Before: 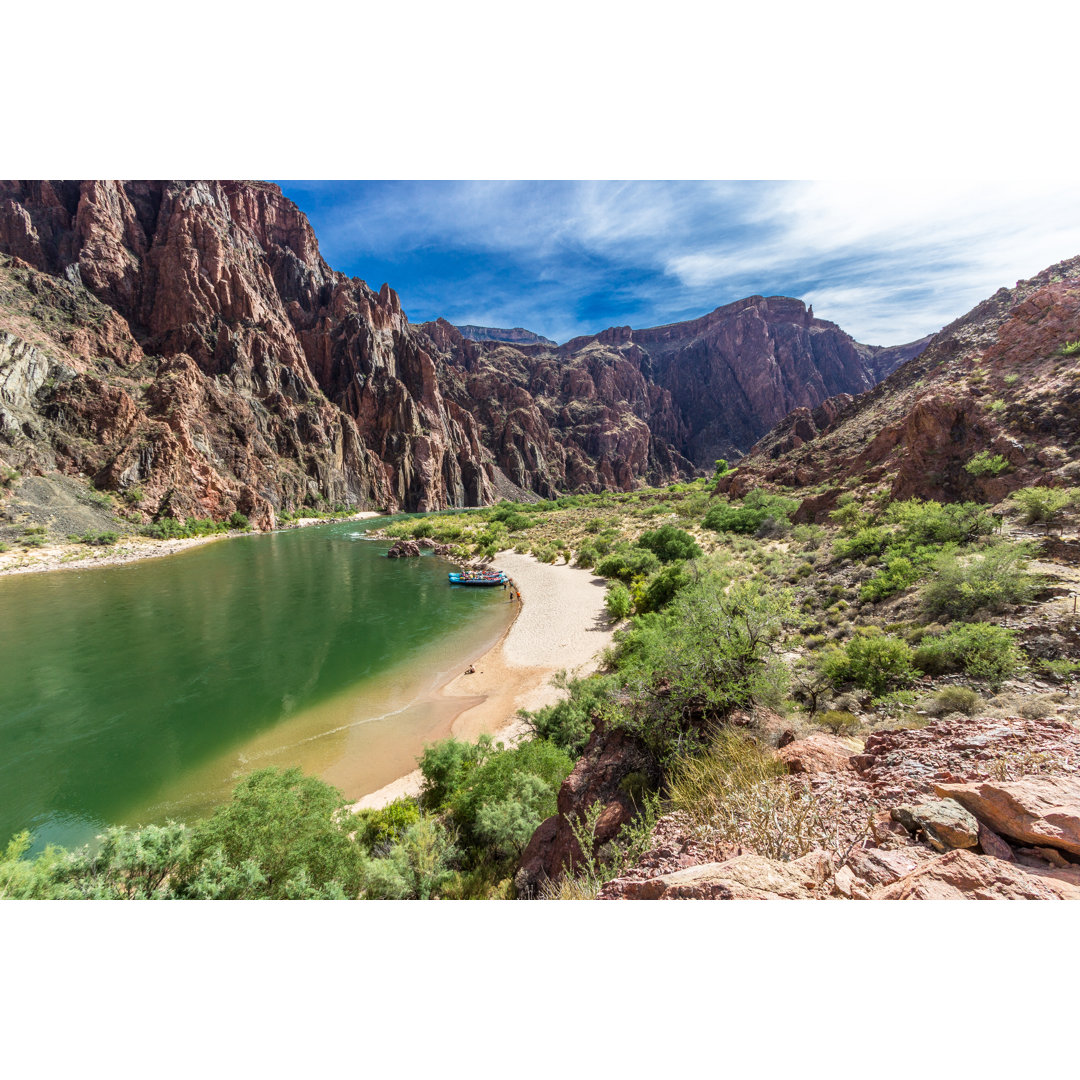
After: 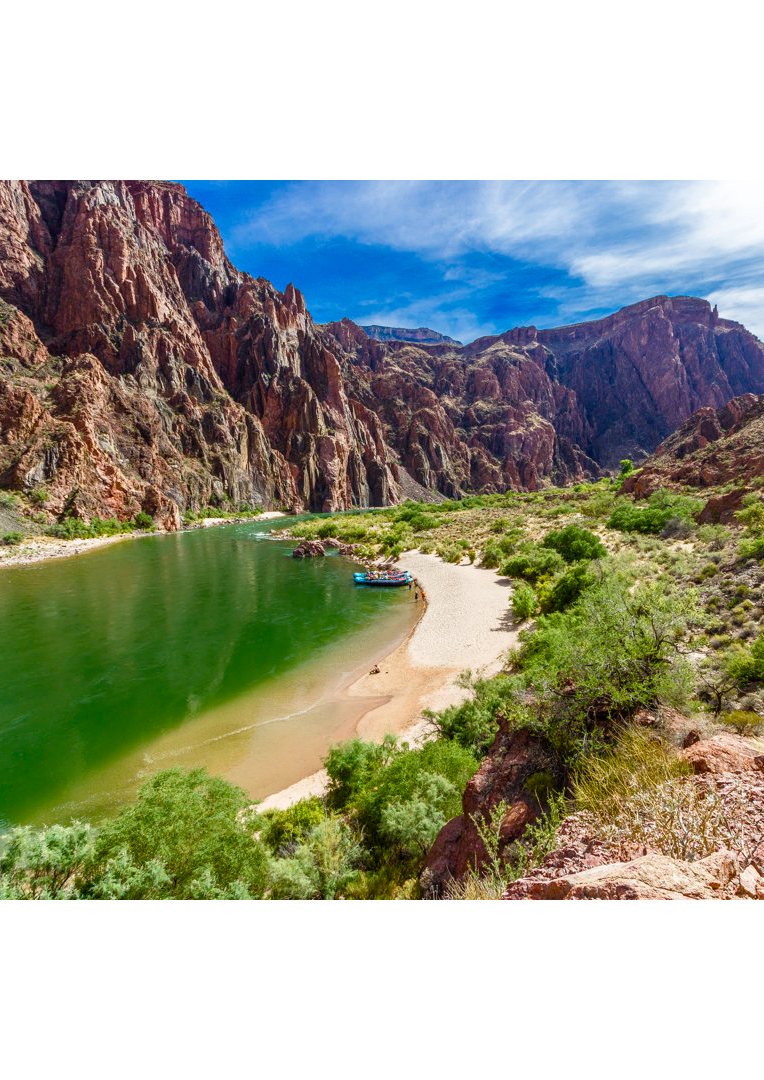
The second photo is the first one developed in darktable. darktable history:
crop and rotate: left 8.973%, right 20.283%
color balance rgb: perceptual saturation grading › global saturation 38.718%, perceptual saturation grading › highlights -50.461%, perceptual saturation grading › shadows 31.15%, global vibrance 20%
